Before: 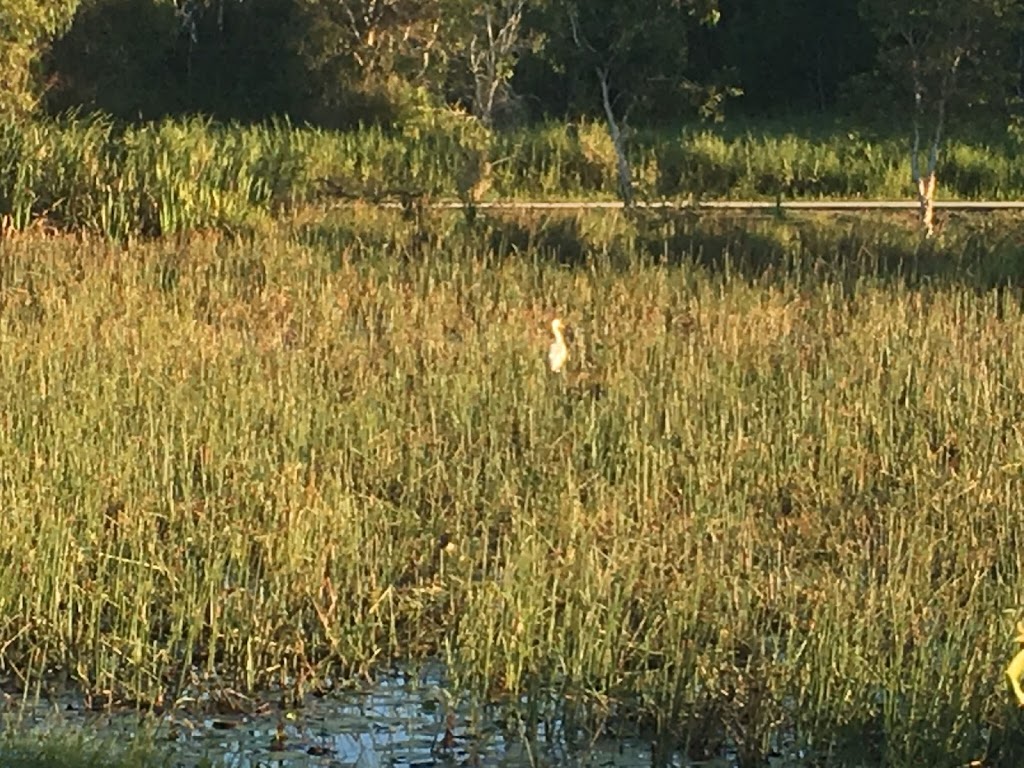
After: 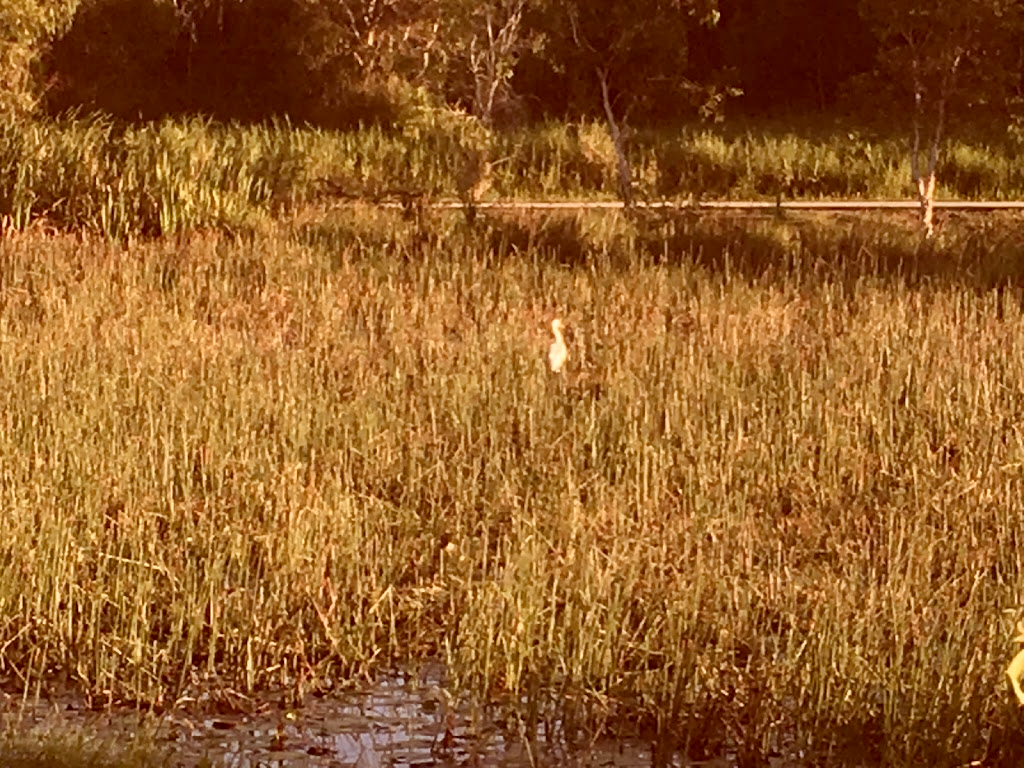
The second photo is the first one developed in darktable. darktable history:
color balance rgb: power › chroma 0.517%, power › hue 262.46°, perceptual saturation grading › global saturation 0.678%
exposure: compensate exposure bias true, compensate highlight preservation false
color correction: highlights a* 9.42, highlights b* 8.59, shadows a* 39.59, shadows b* 39.87, saturation 0.79
